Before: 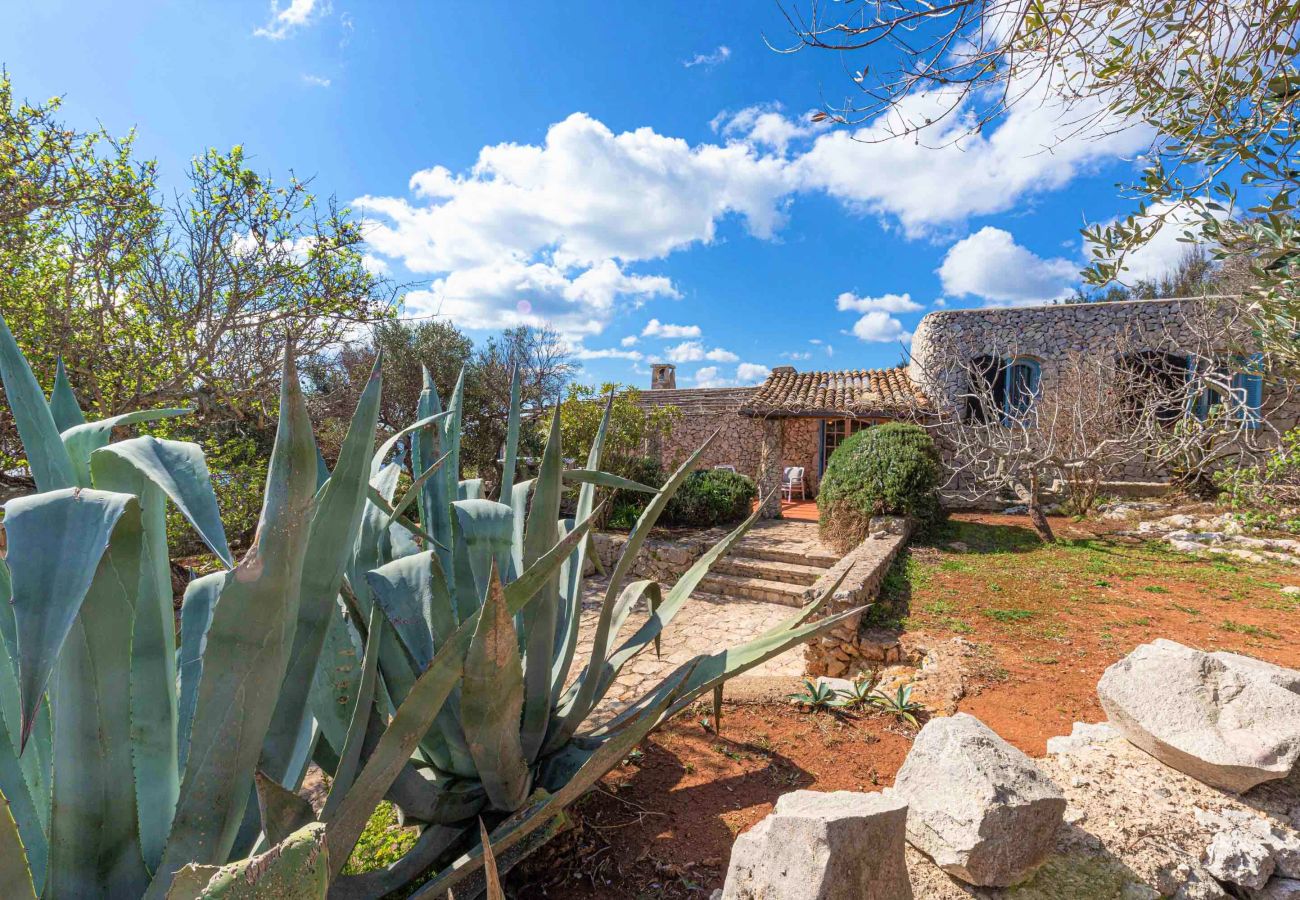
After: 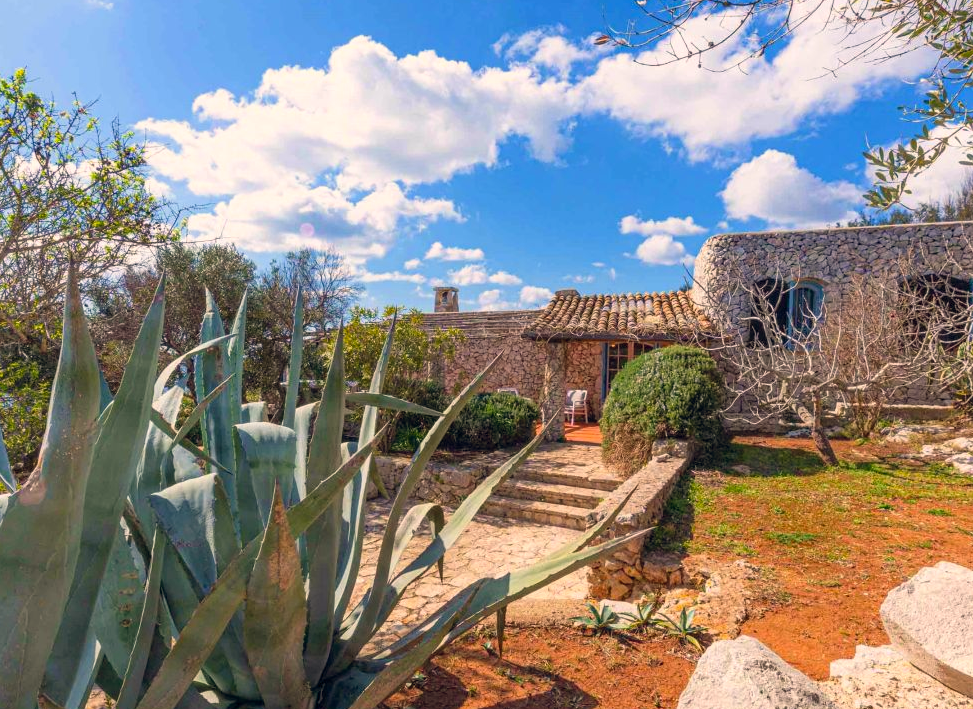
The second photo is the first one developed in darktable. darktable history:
color balance rgb: shadows lift › hue 87.51°, highlights gain › chroma 1.62%, highlights gain › hue 55.1°, global offset › chroma 0.06%, global offset › hue 253.66°, linear chroma grading › global chroma 0.5%, perceptual saturation grading › global saturation 16.38%
crop: left 16.768%, top 8.653%, right 8.362%, bottom 12.485%
color correction: highlights a* 3.84, highlights b* 5.07
